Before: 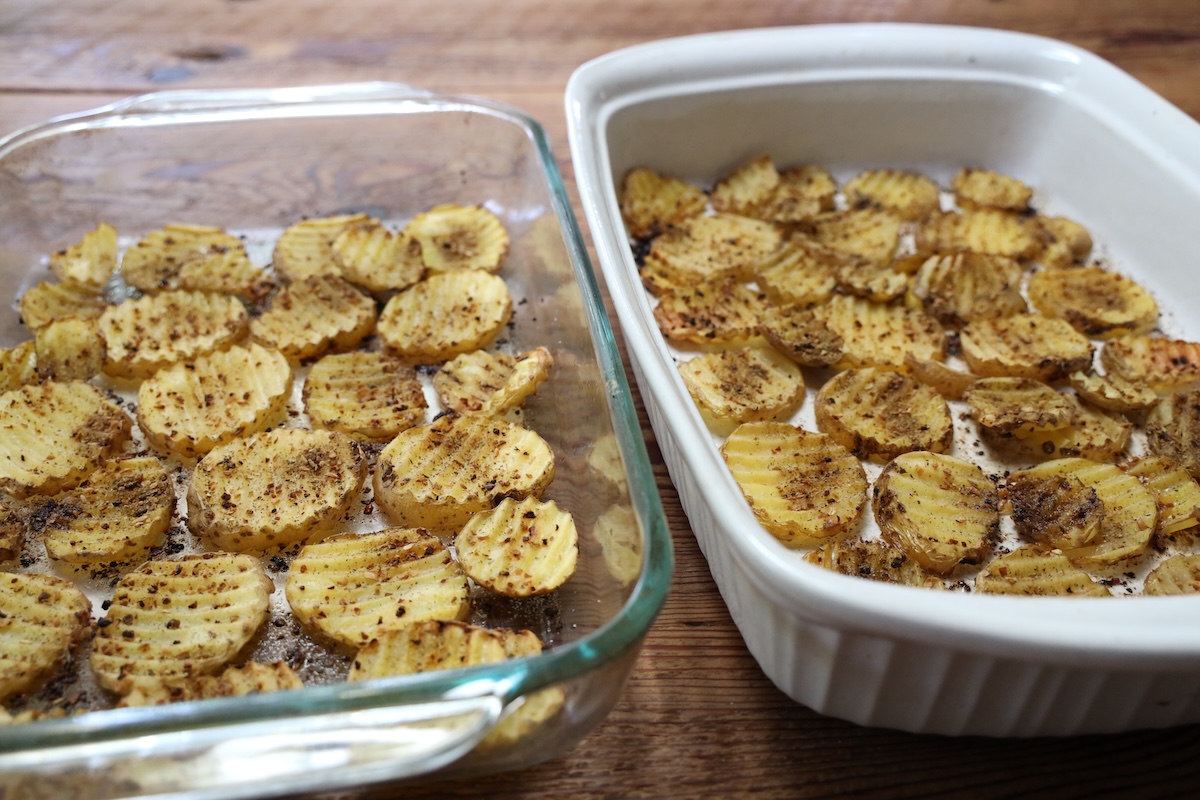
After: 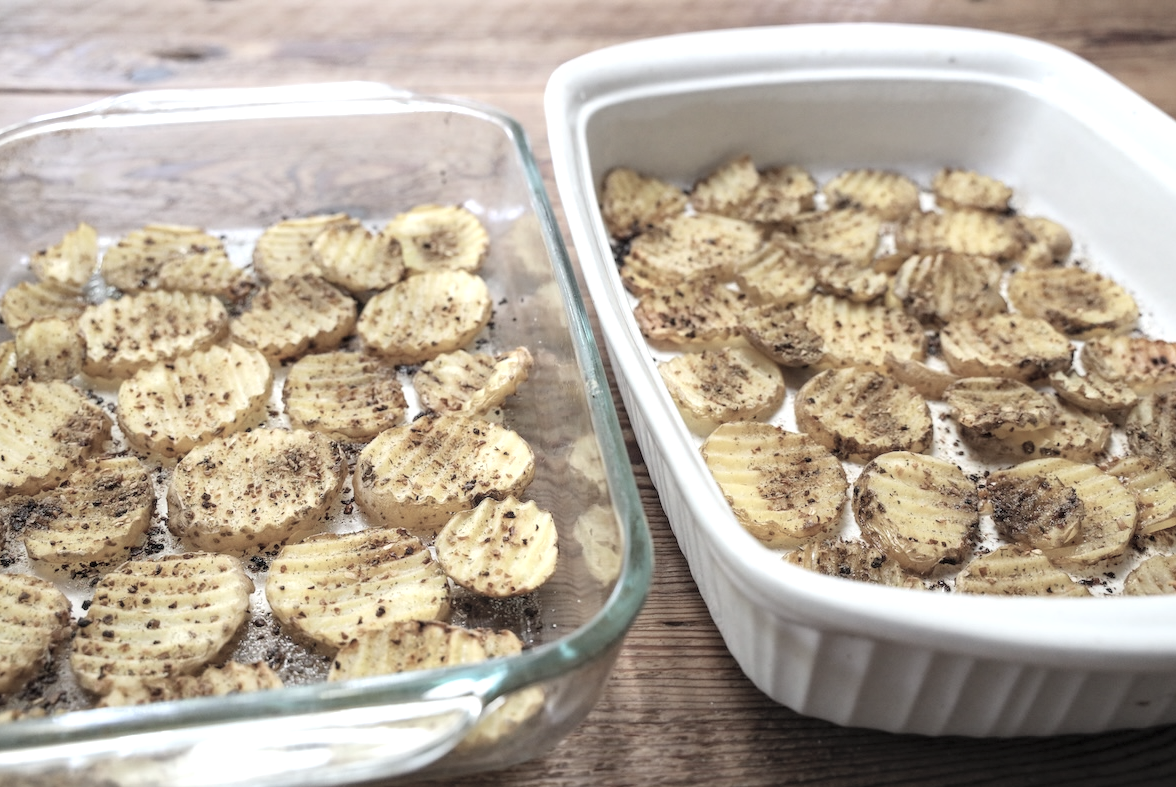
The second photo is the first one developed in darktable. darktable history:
crop: left 1.7%, right 0.279%, bottom 1.537%
local contrast: on, module defaults
exposure: exposure 0.357 EV, compensate highlight preservation false
contrast brightness saturation: brightness 0.185, saturation -0.488
